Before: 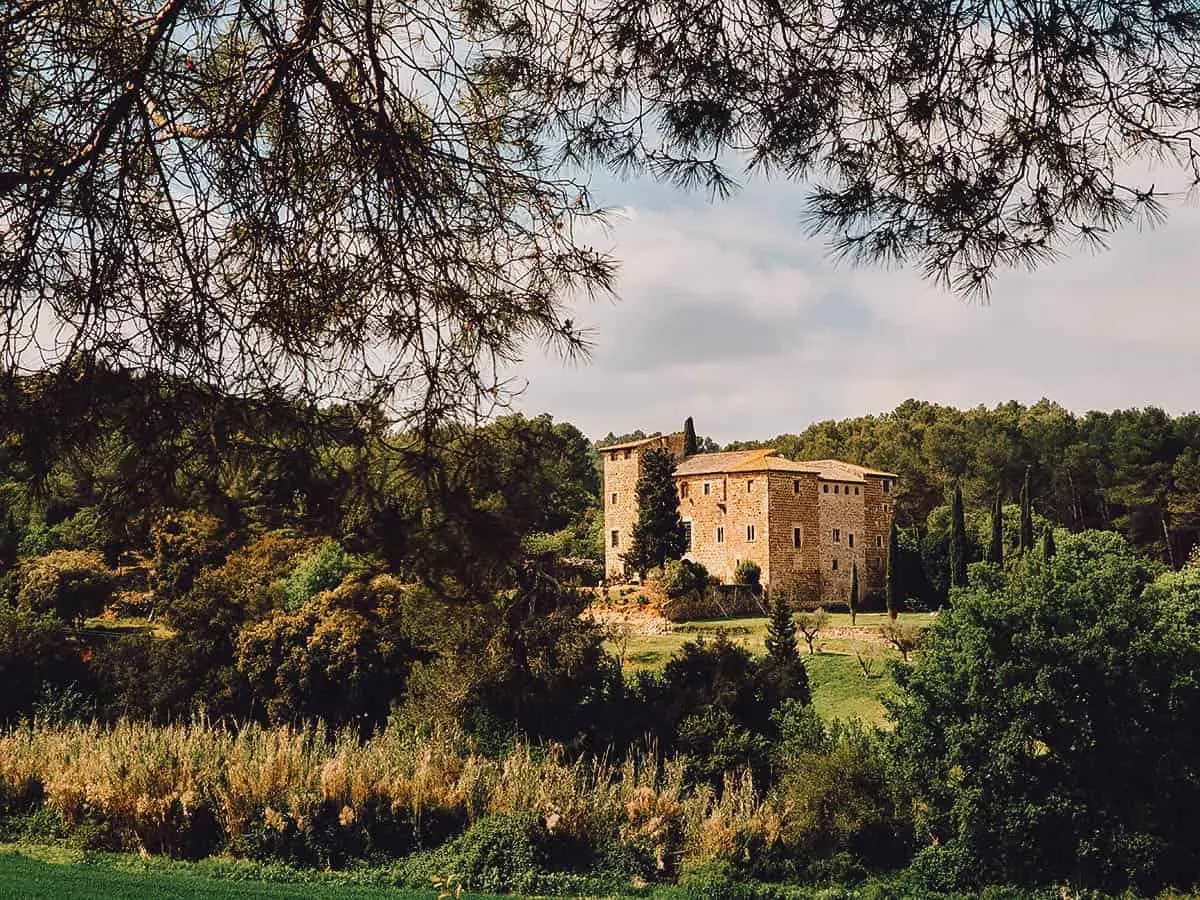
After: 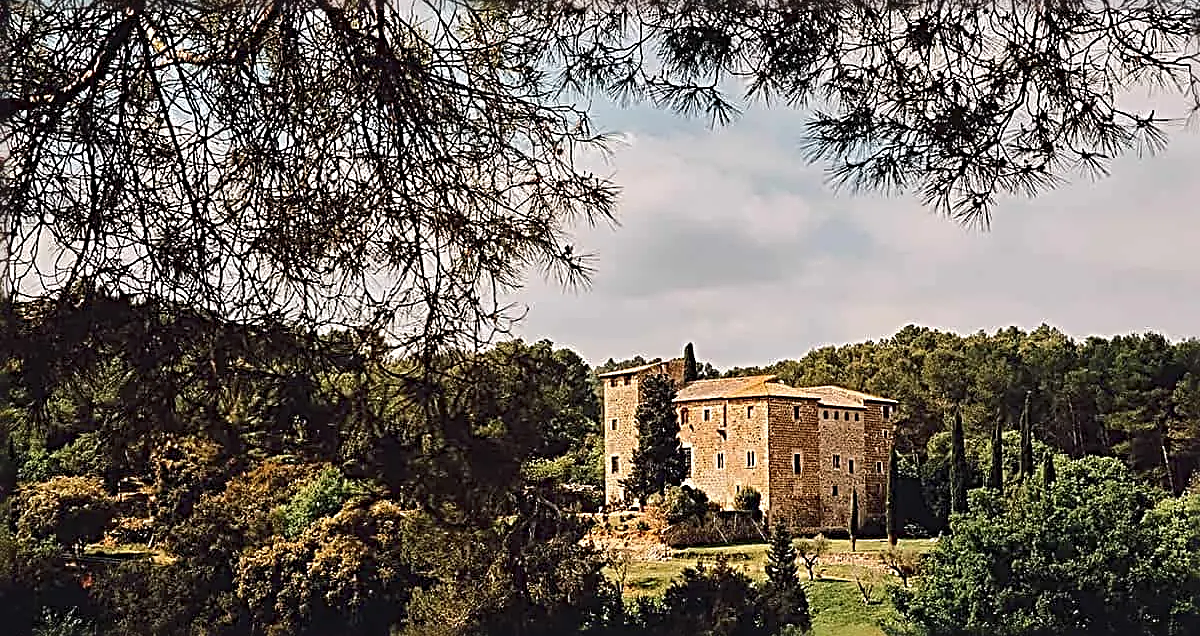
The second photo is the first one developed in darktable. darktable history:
crop and rotate: top 8.293%, bottom 20.996%
sharpen: radius 3.69, amount 0.928
